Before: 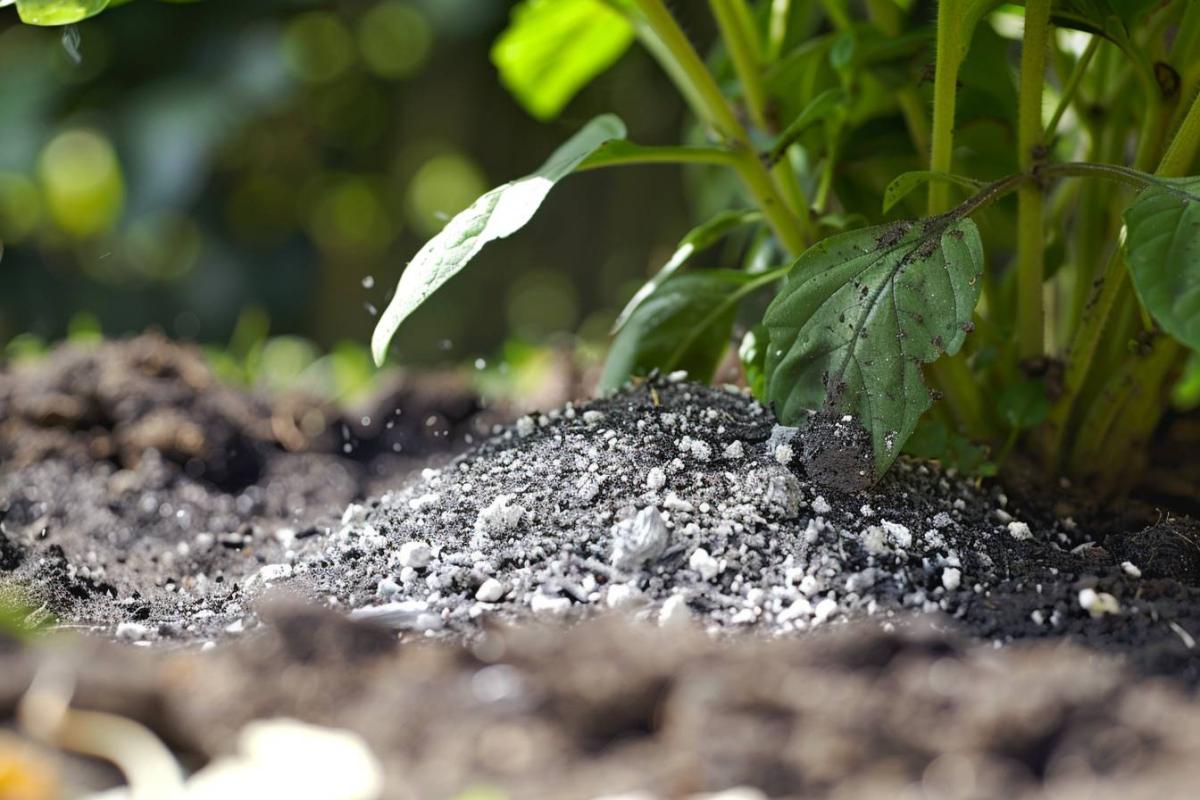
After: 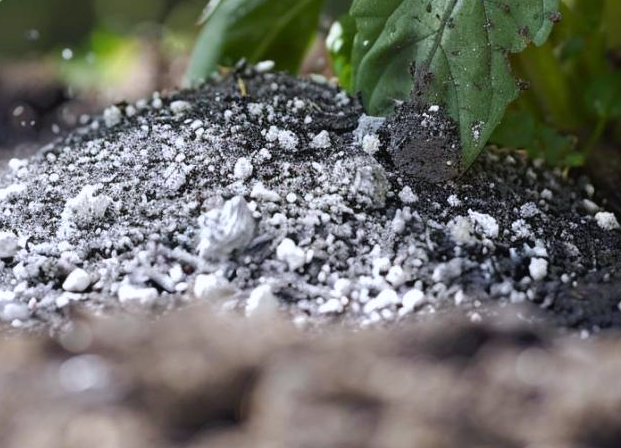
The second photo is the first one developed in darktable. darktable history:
white balance: red 0.984, blue 1.059
crop: left 34.479%, top 38.822%, right 13.718%, bottom 5.172%
